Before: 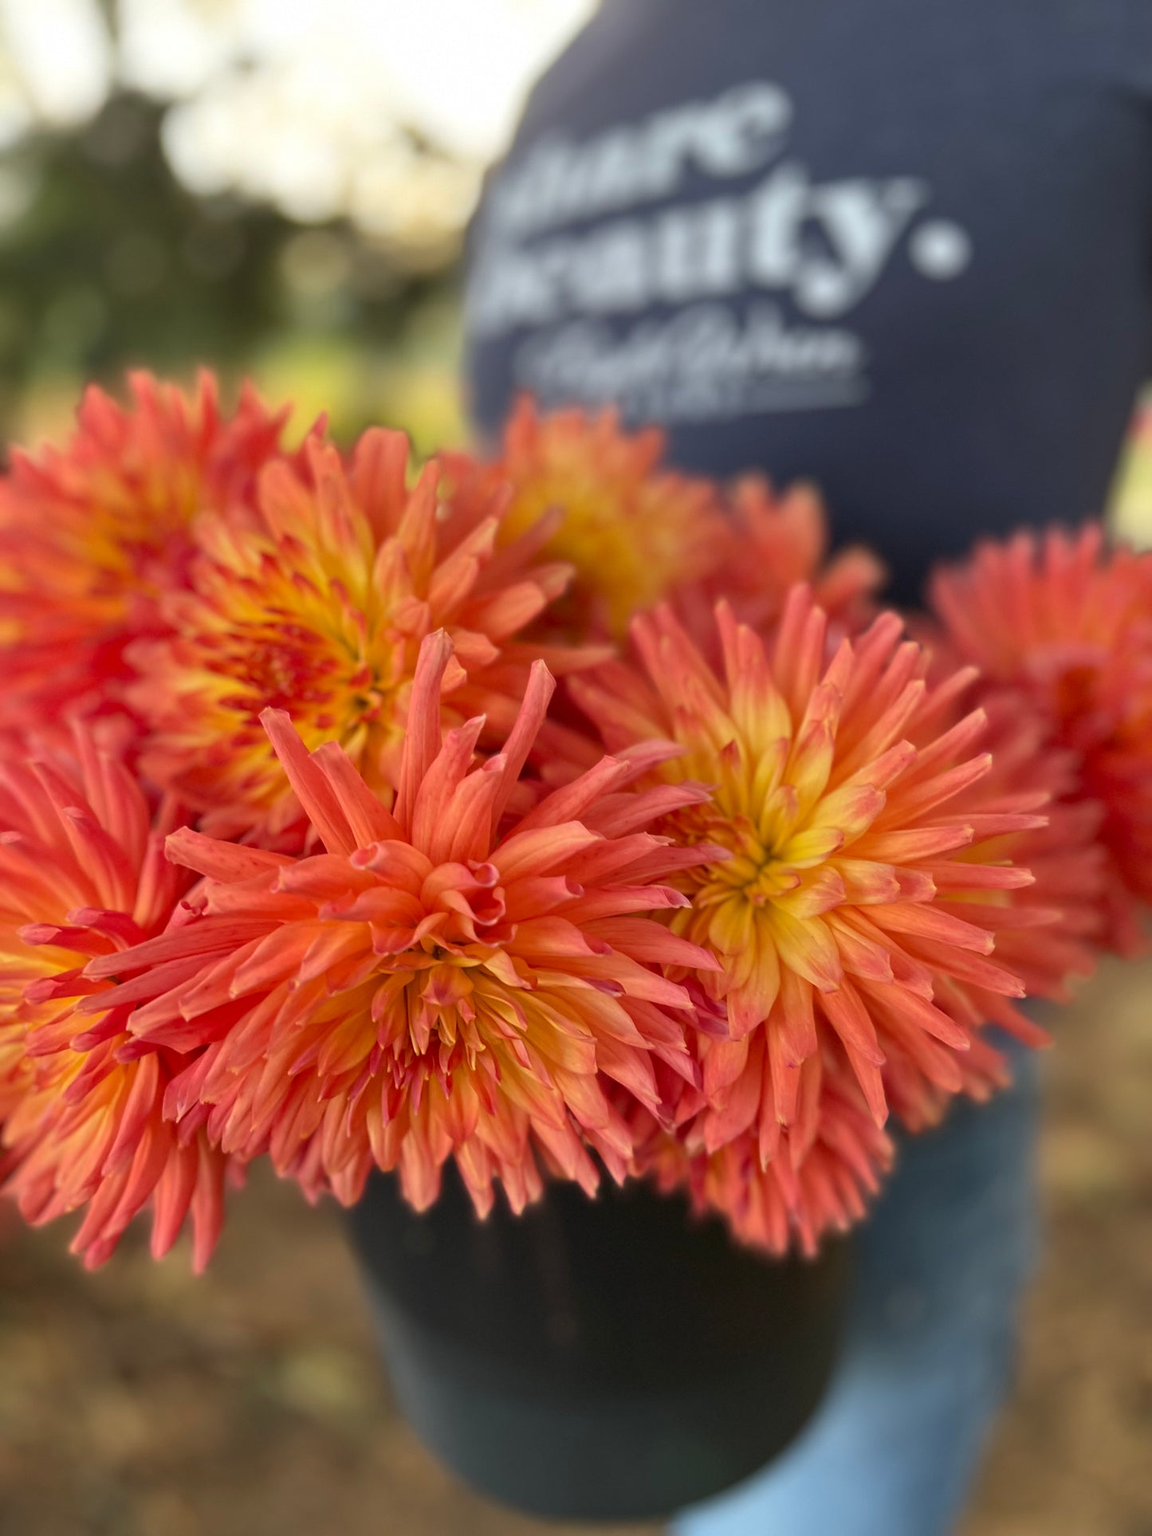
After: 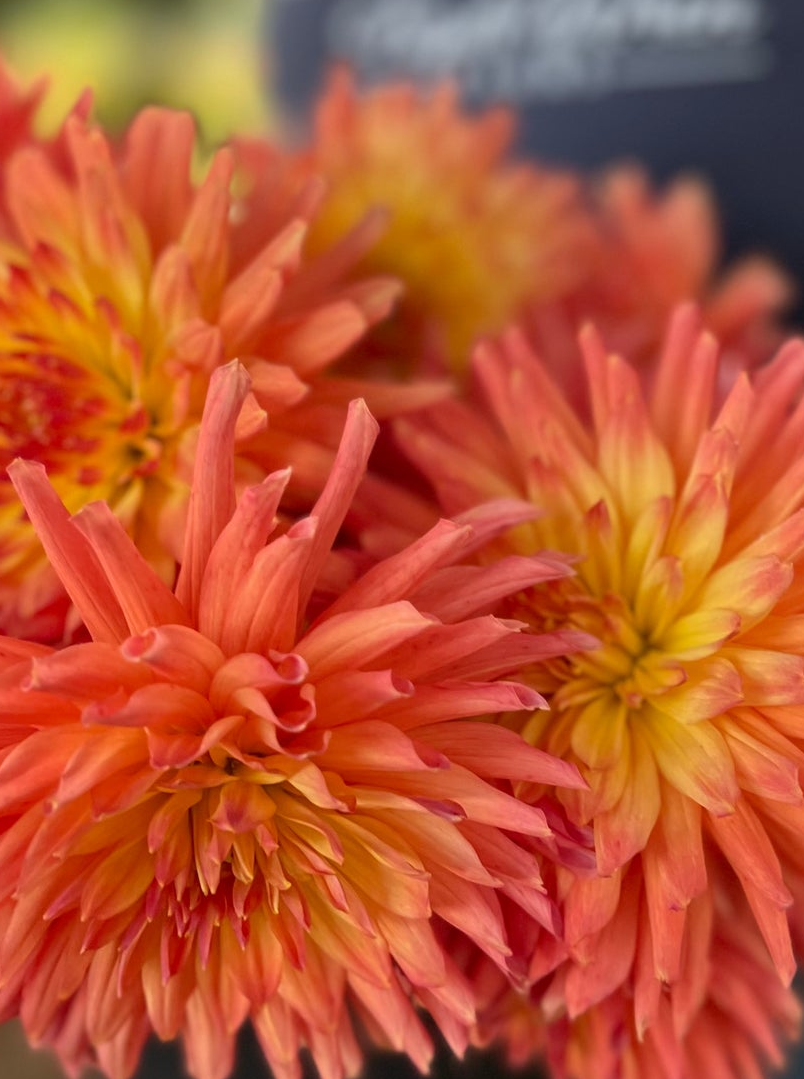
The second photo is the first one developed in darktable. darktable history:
crop and rotate: left 22.074%, top 22.271%, right 22.216%, bottom 21.712%
